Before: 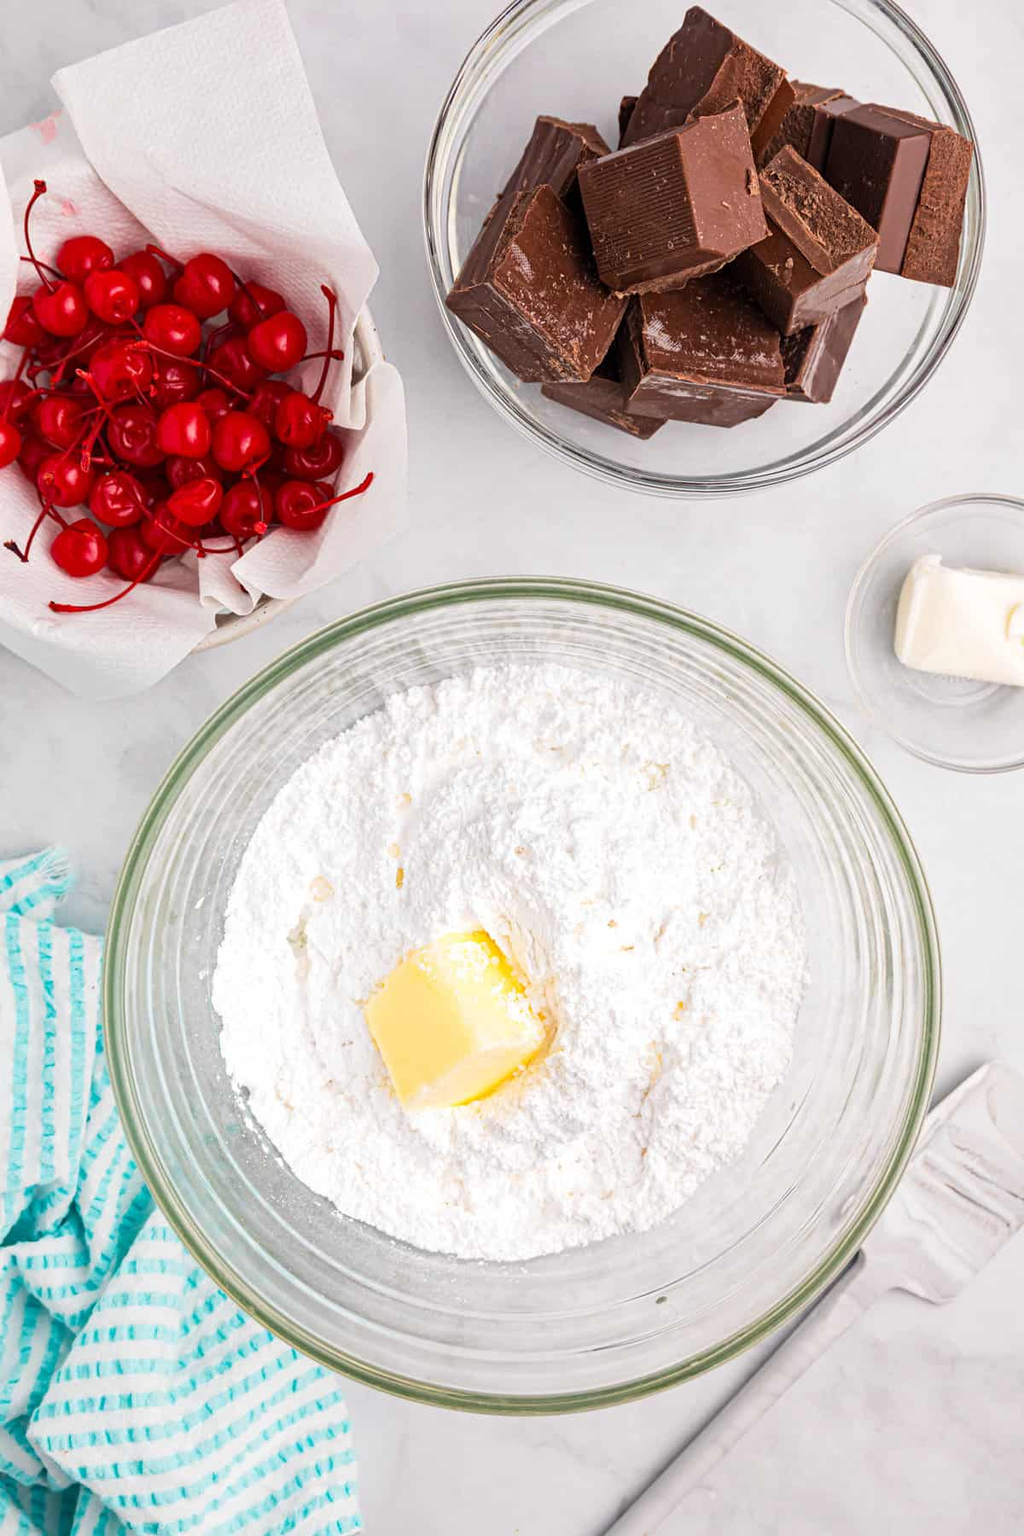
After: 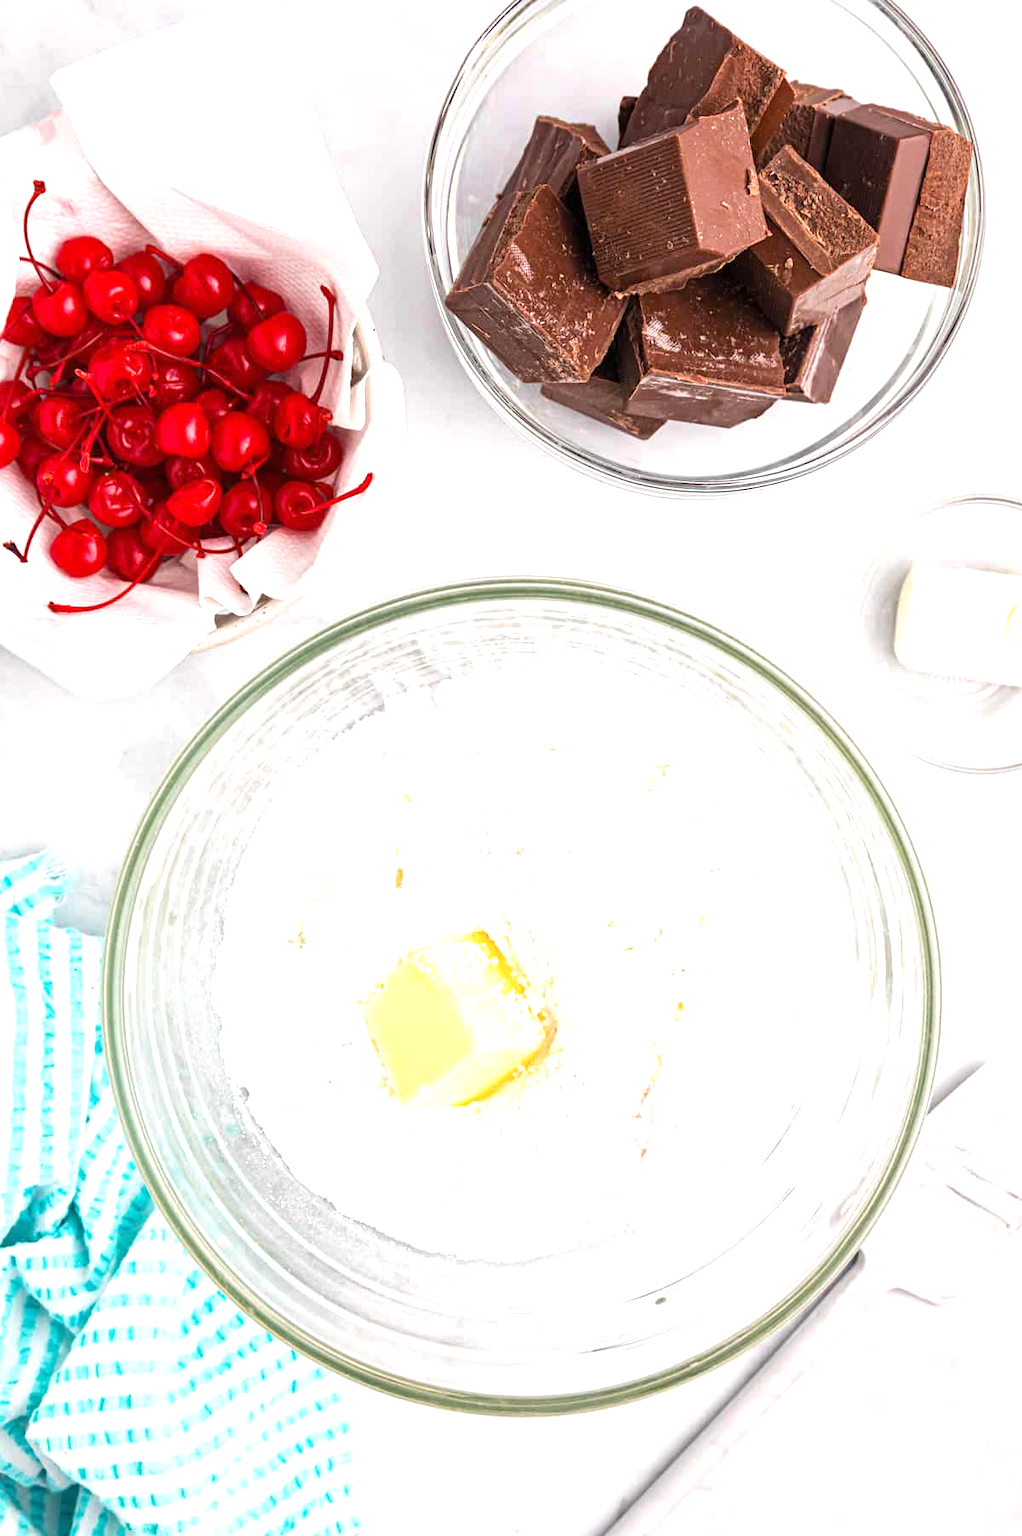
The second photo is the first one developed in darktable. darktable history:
color zones: curves: ch0 [(0, 0.5) (0.143, 0.5) (0.286, 0.456) (0.429, 0.5) (0.571, 0.5) (0.714, 0.5) (0.857, 0.5) (1, 0.5)]; ch1 [(0, 0.5) (0.143, 0.5) (0.286, 0.422) (0.429, 0.5) (0.571, 0.5) (0.714, 0.5) (0.857, 0.5) (1, 0.5)]
exposure: black level correction 0, exposure 0.701 EV, compensate exposure bias true, compensate highlight preservation false
crop and rotate: left 0.102%, bottom 0.004%
